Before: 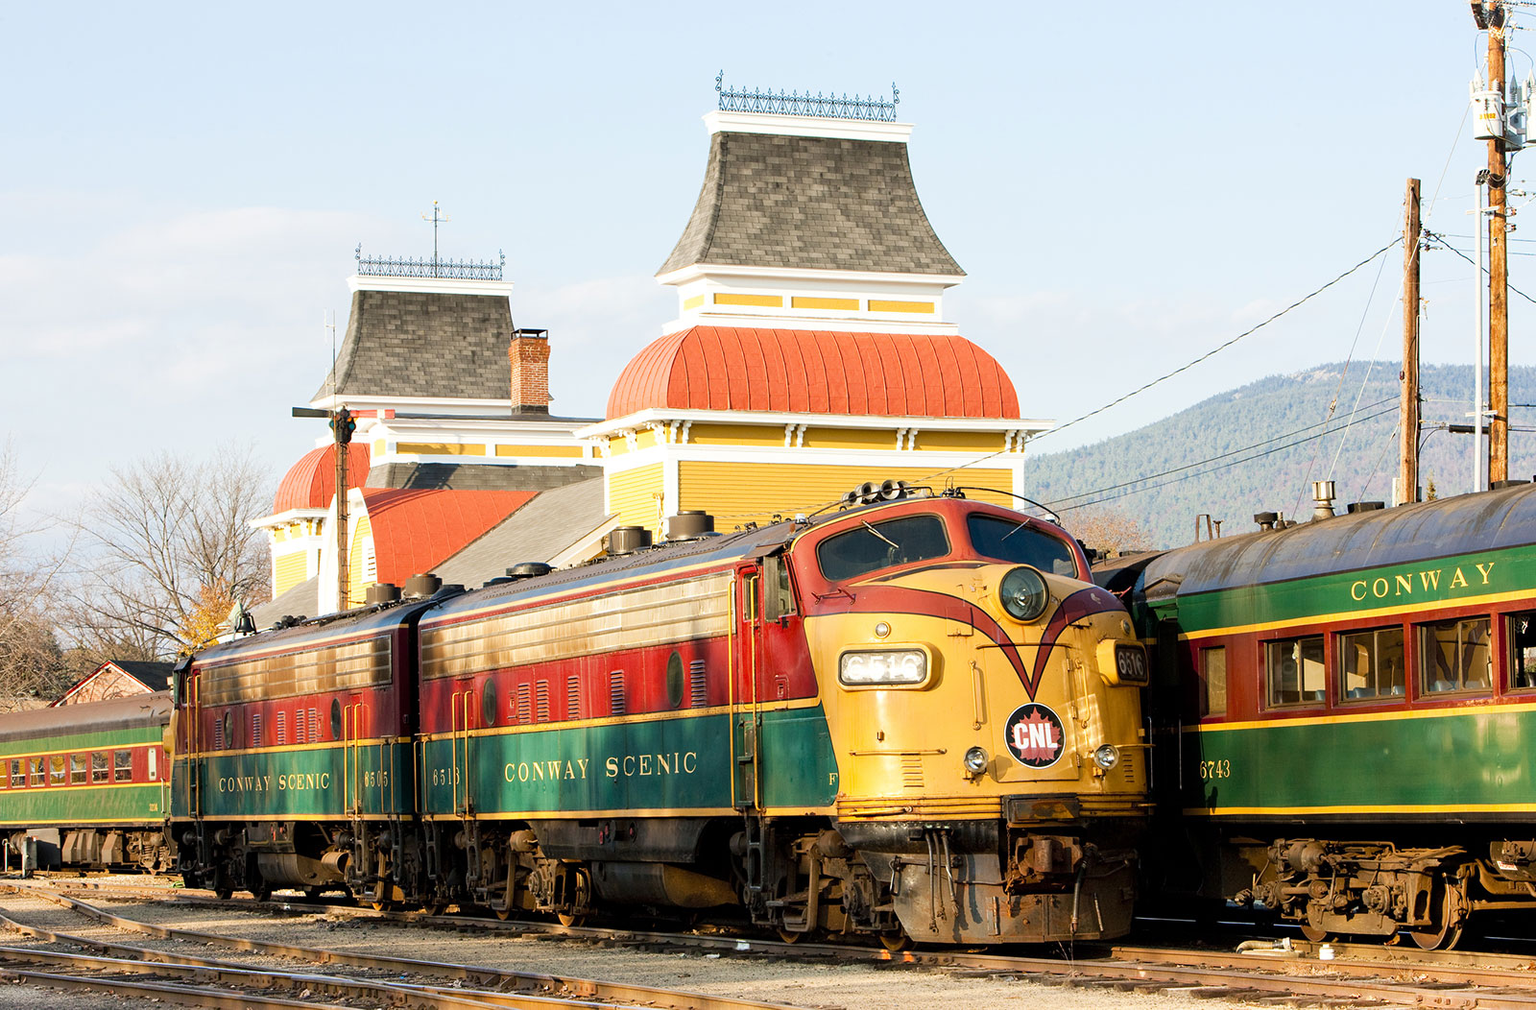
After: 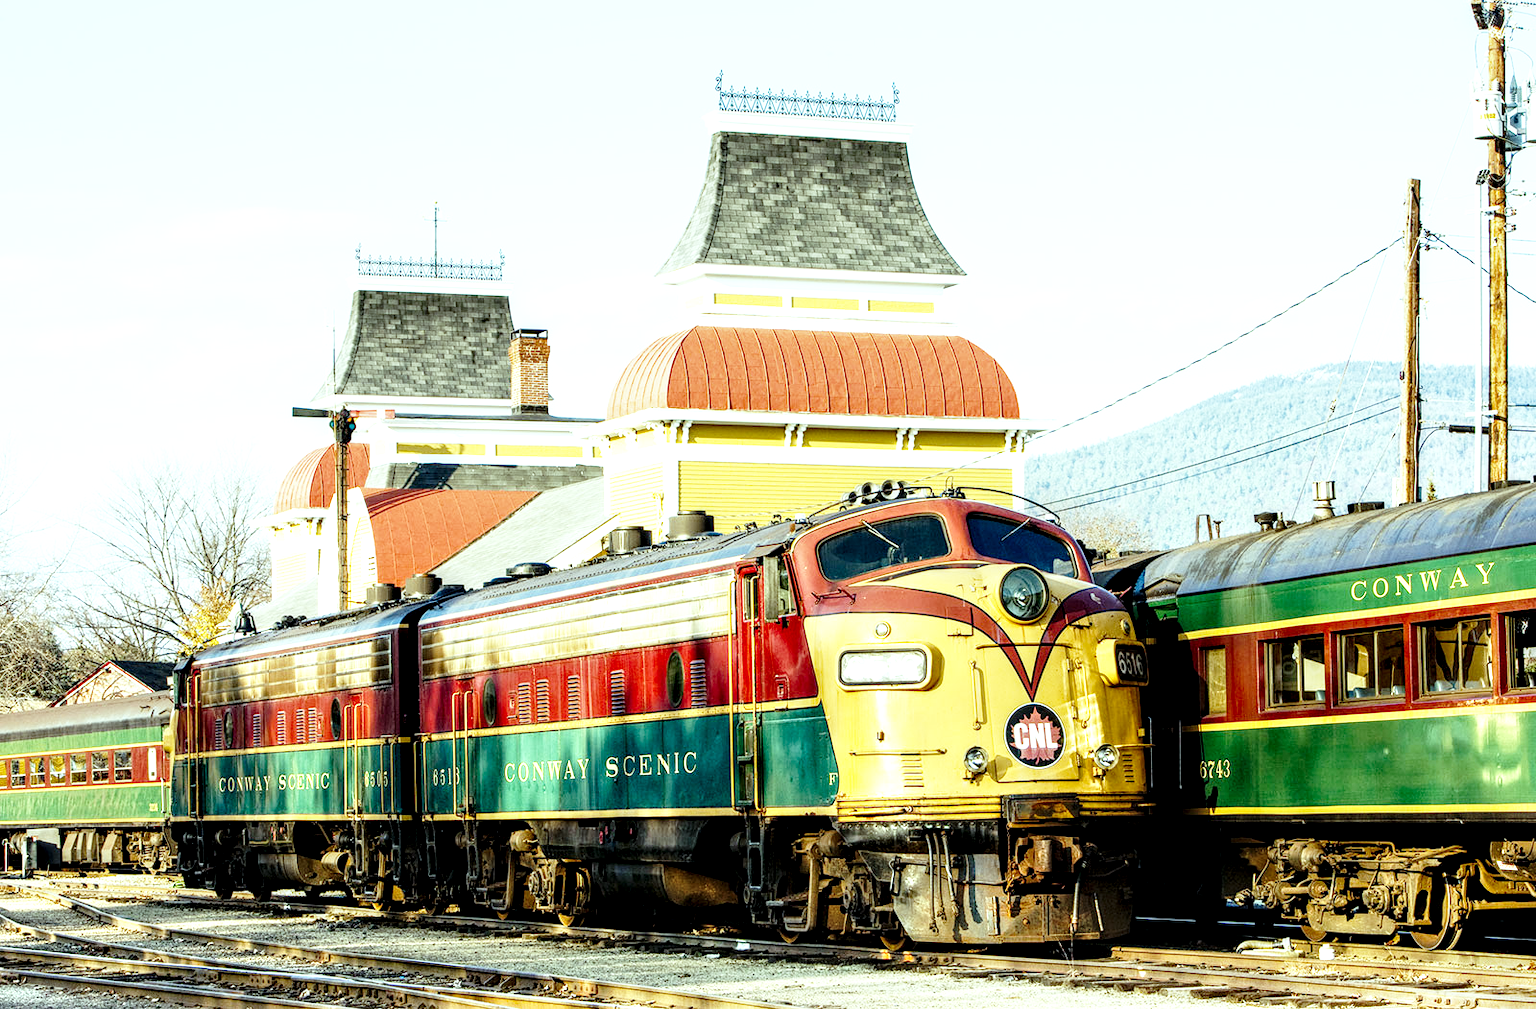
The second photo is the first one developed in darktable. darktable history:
base curve: curves: ch0 [(0, 0) (0.028, 0.03) (0.121, 0.232) (0.46, 0.748) (0.859, 0.968) (1, 1)], preserve colors none
local contrast: highlights 65%, shadows 54%, detail 169%, midtone range 0.514
color balance: mode lift, gamma, gain (sRGB), lift [0.997, 0.979, 1.021, 1.011], gamma [1, 1.084, 0.916, 0.998], gain [1, 0.87, 1.13, 1.101], contrast 4.55%, contrast fulcrum 38.24%, output saturation 104.09%
